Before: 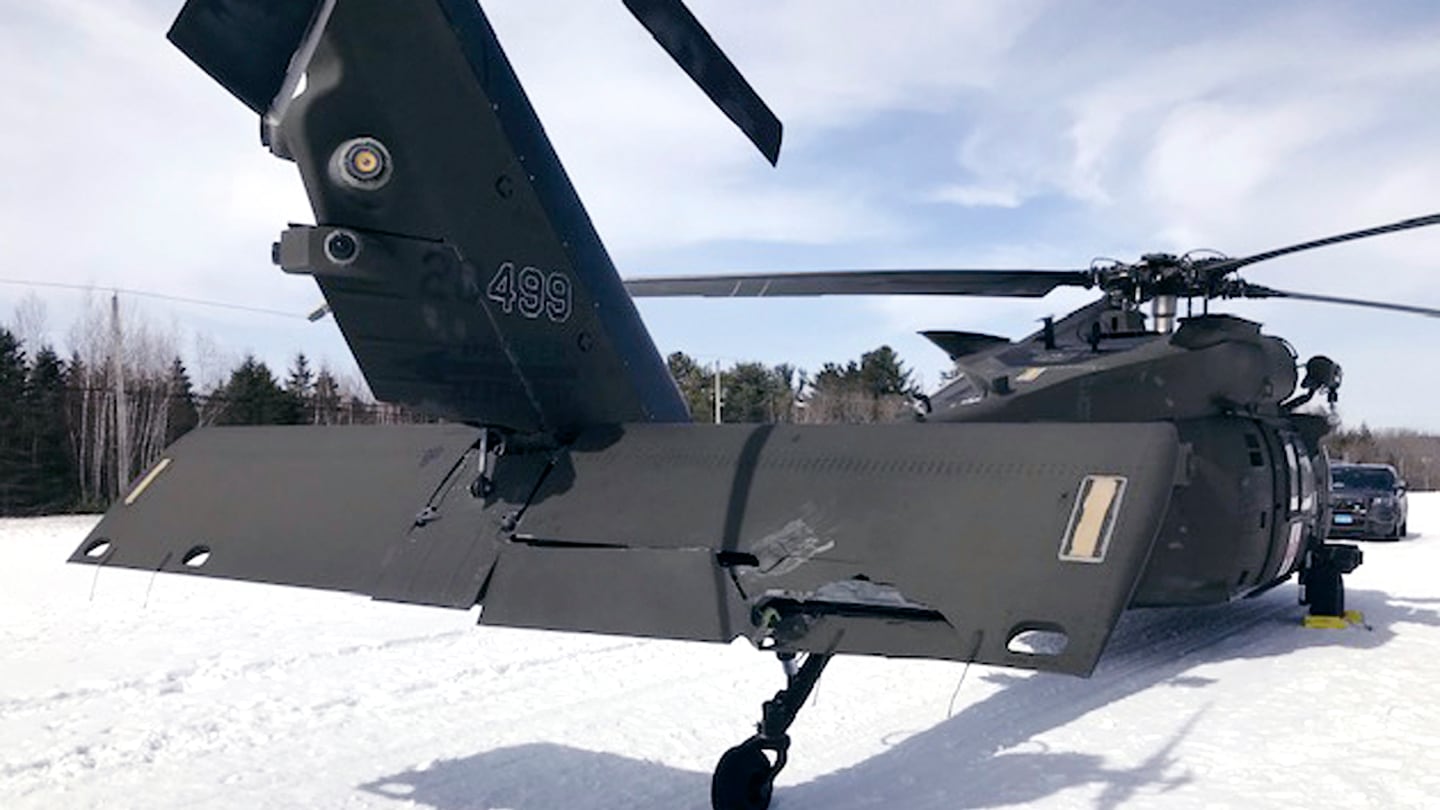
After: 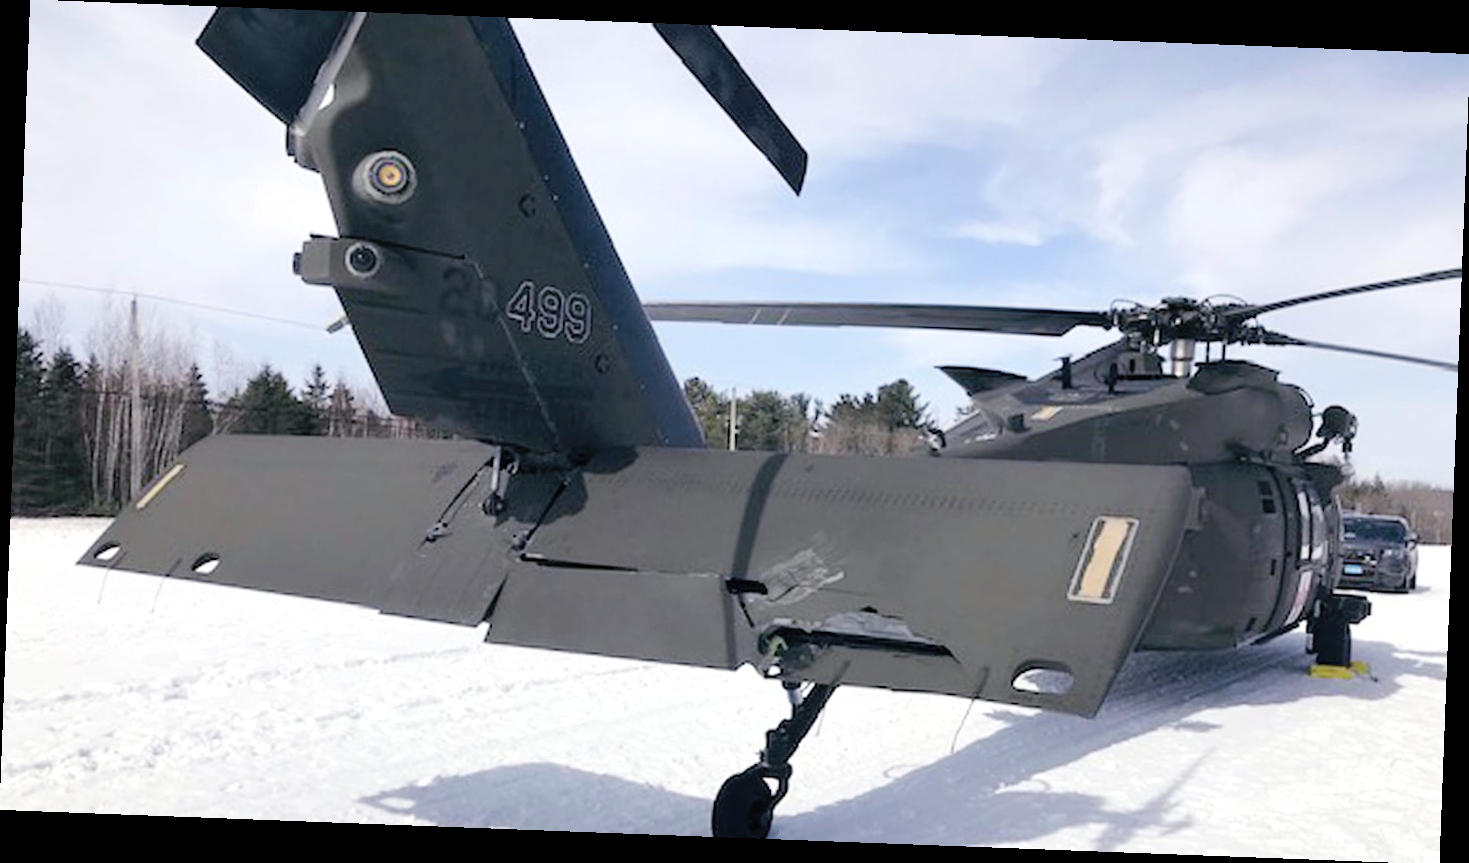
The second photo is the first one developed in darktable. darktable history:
contrast brightness saturation: brightness 0.15
rotate and perspective: rotation 2.17°, automatic cropping off
